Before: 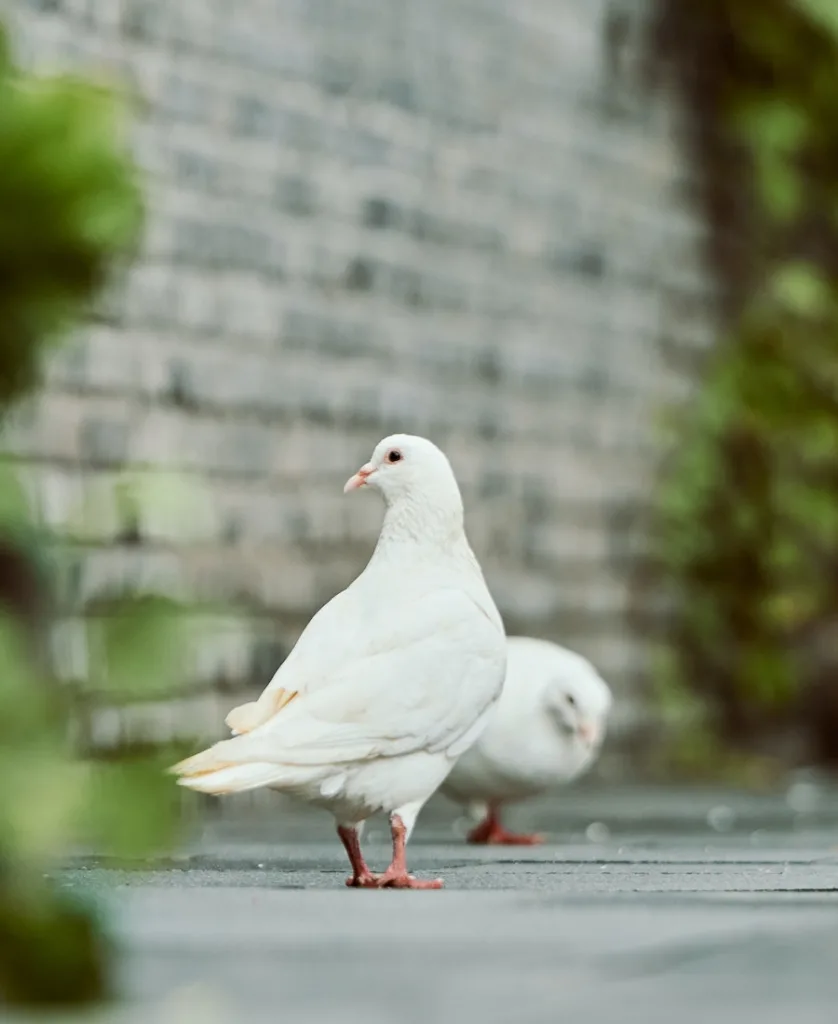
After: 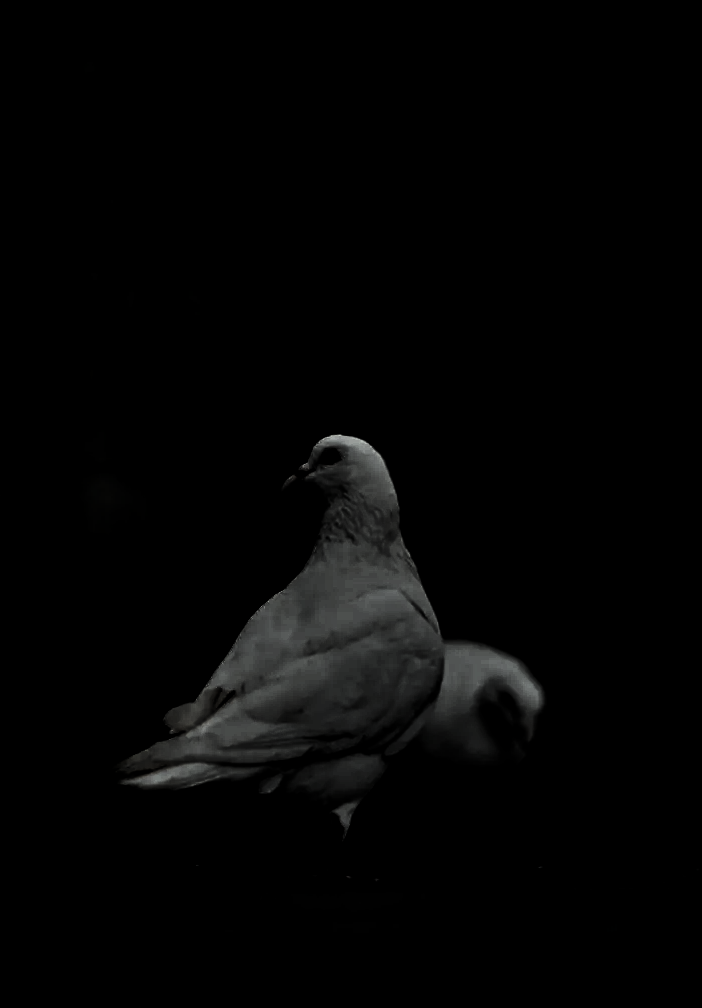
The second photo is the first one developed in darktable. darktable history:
tone equalizer: -8 EV 0.06 EV, smoothing diameter 25%, edges refinement/feathering 10, preserve details guided filter
levels: levels [0.721, 0.937, 0.997]
crop: left 7.598%, right 7.873%
